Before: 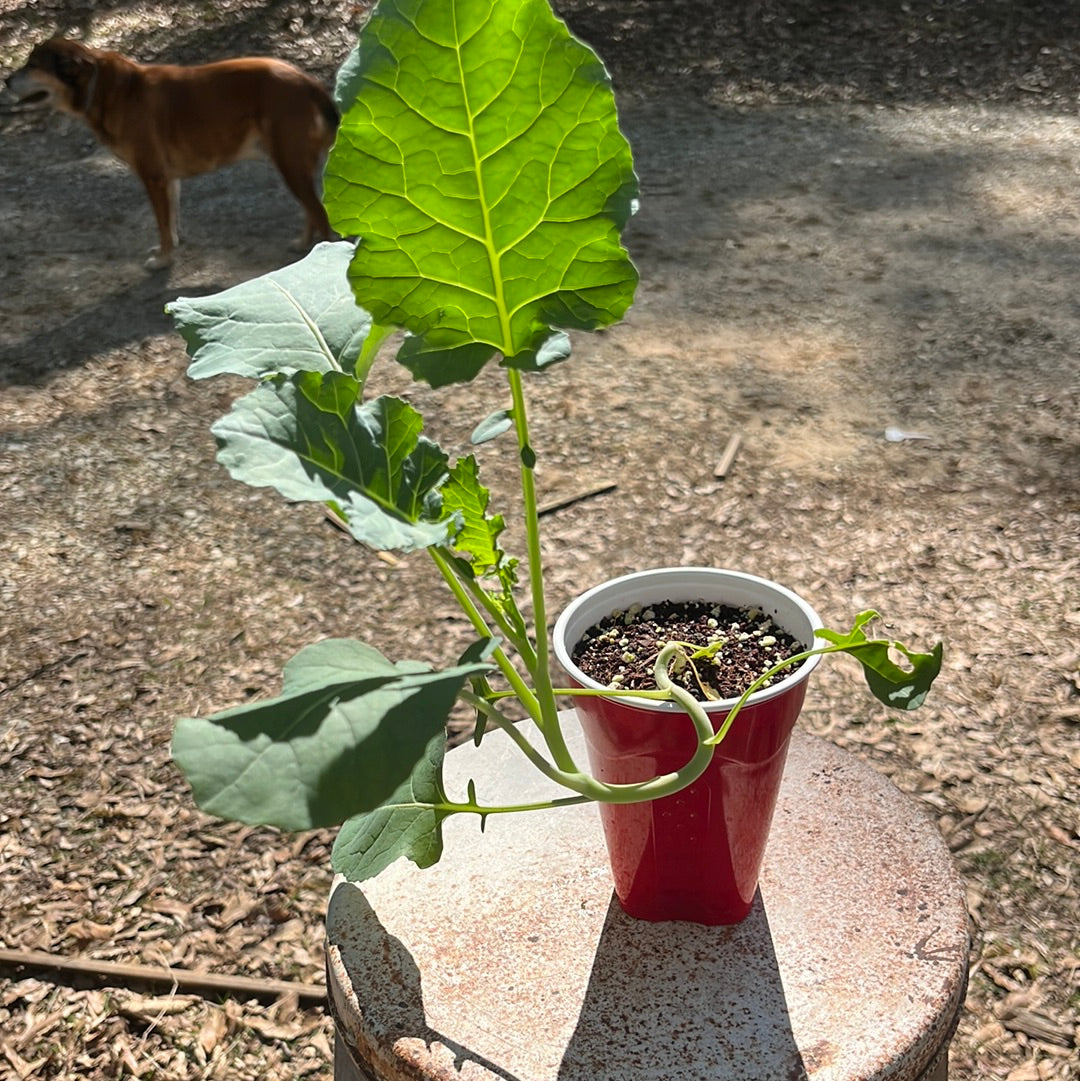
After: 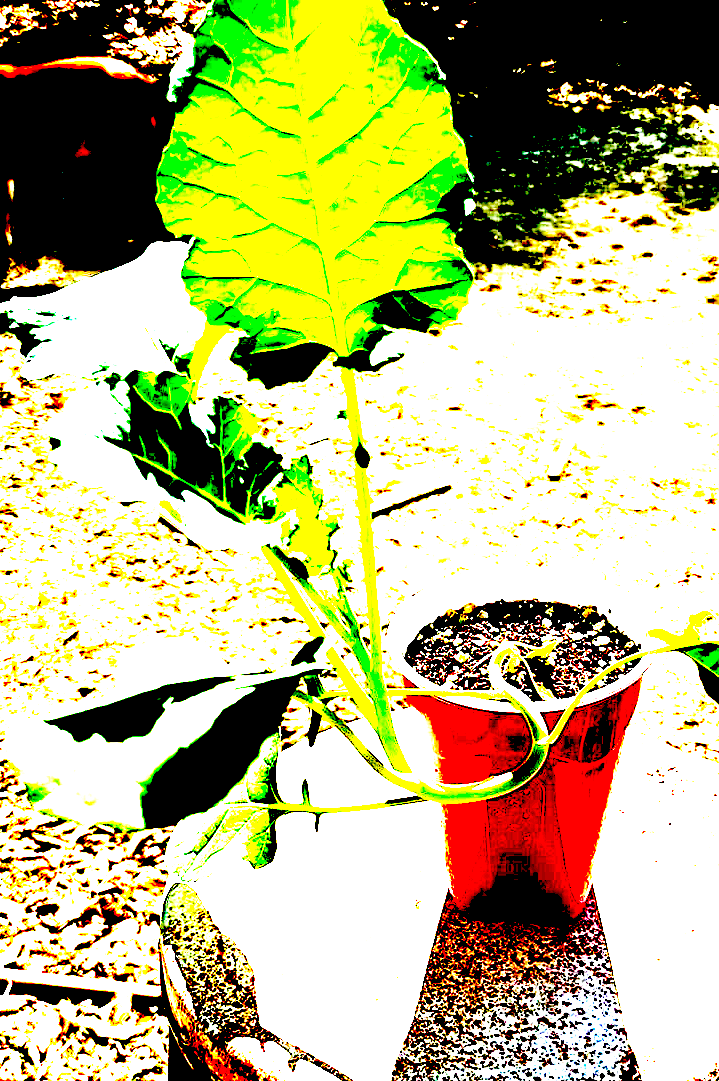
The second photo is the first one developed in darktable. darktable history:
exposure: black level correction 0.1, exposure 3 EV, compensate highlight preservation false
crop: left 15.419%, right 17.914%
